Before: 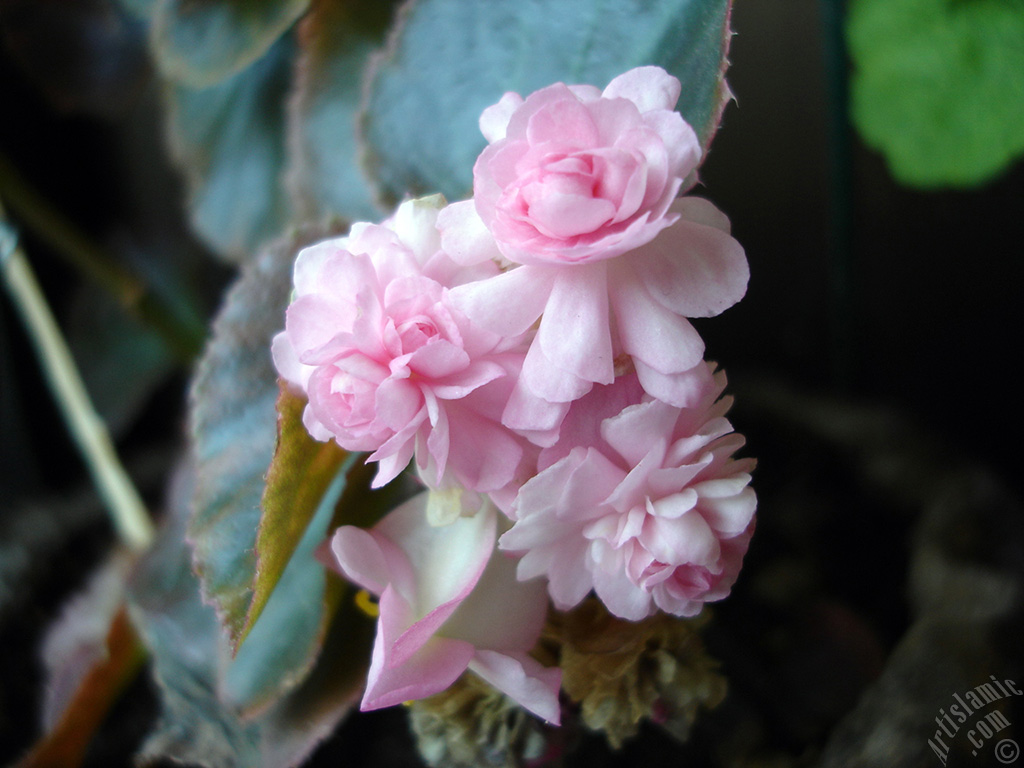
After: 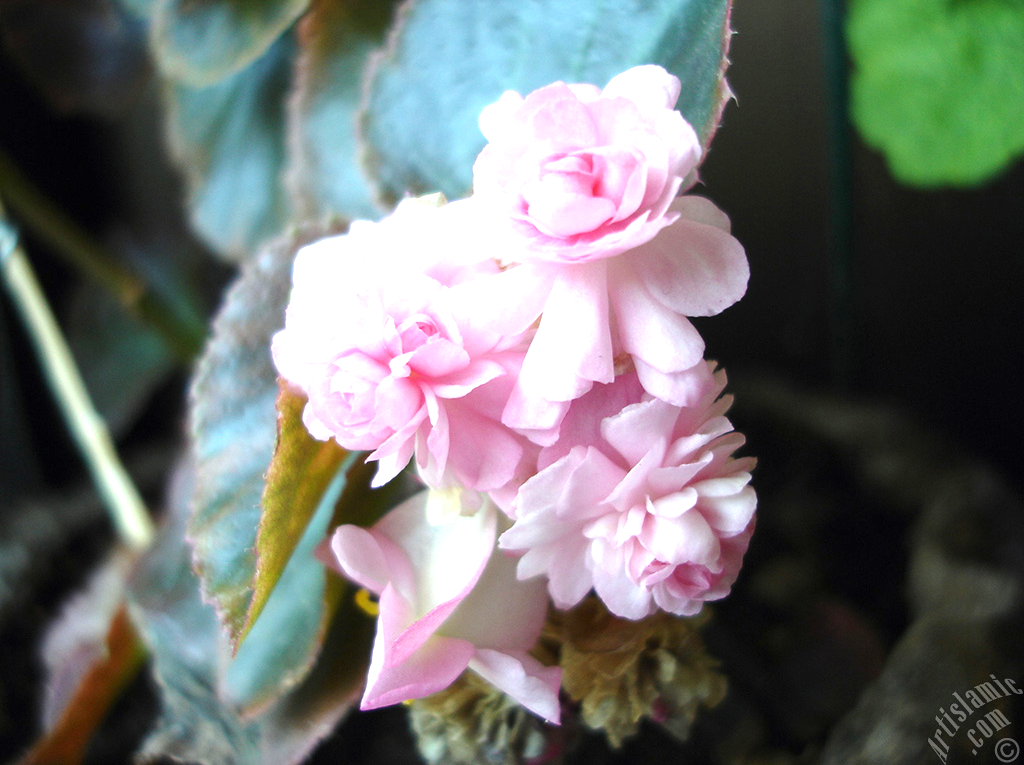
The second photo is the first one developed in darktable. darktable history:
crop: top 0.19%, bottom 0.177%
exposure: black level correction 0, exposure 1.001 EV, compensate highlight preservation false
